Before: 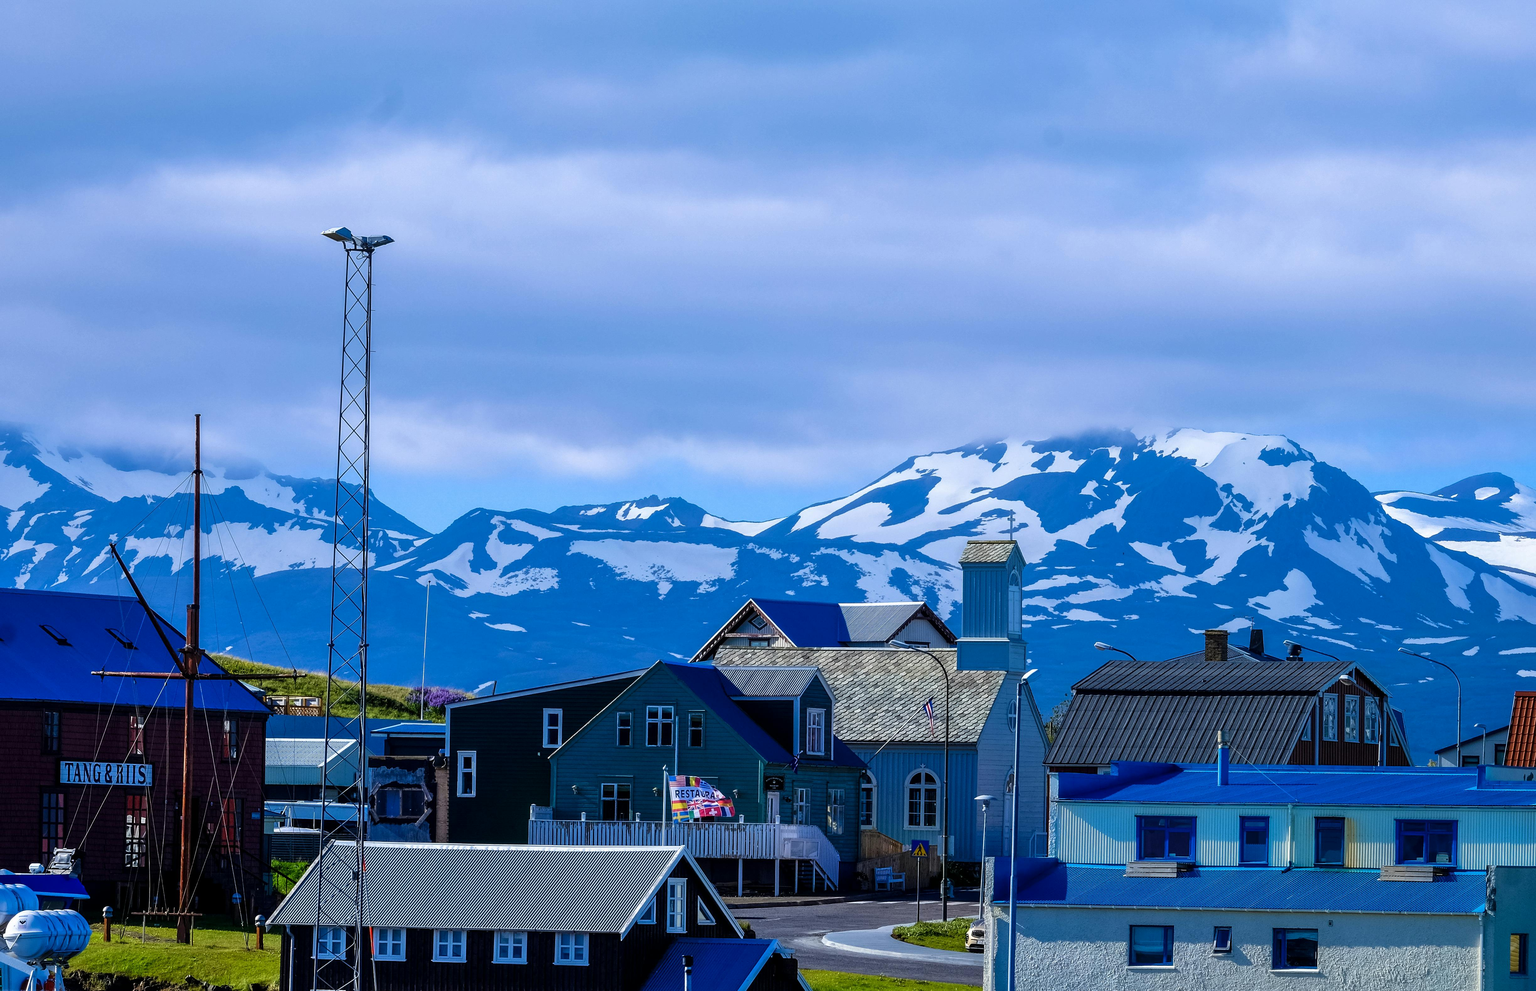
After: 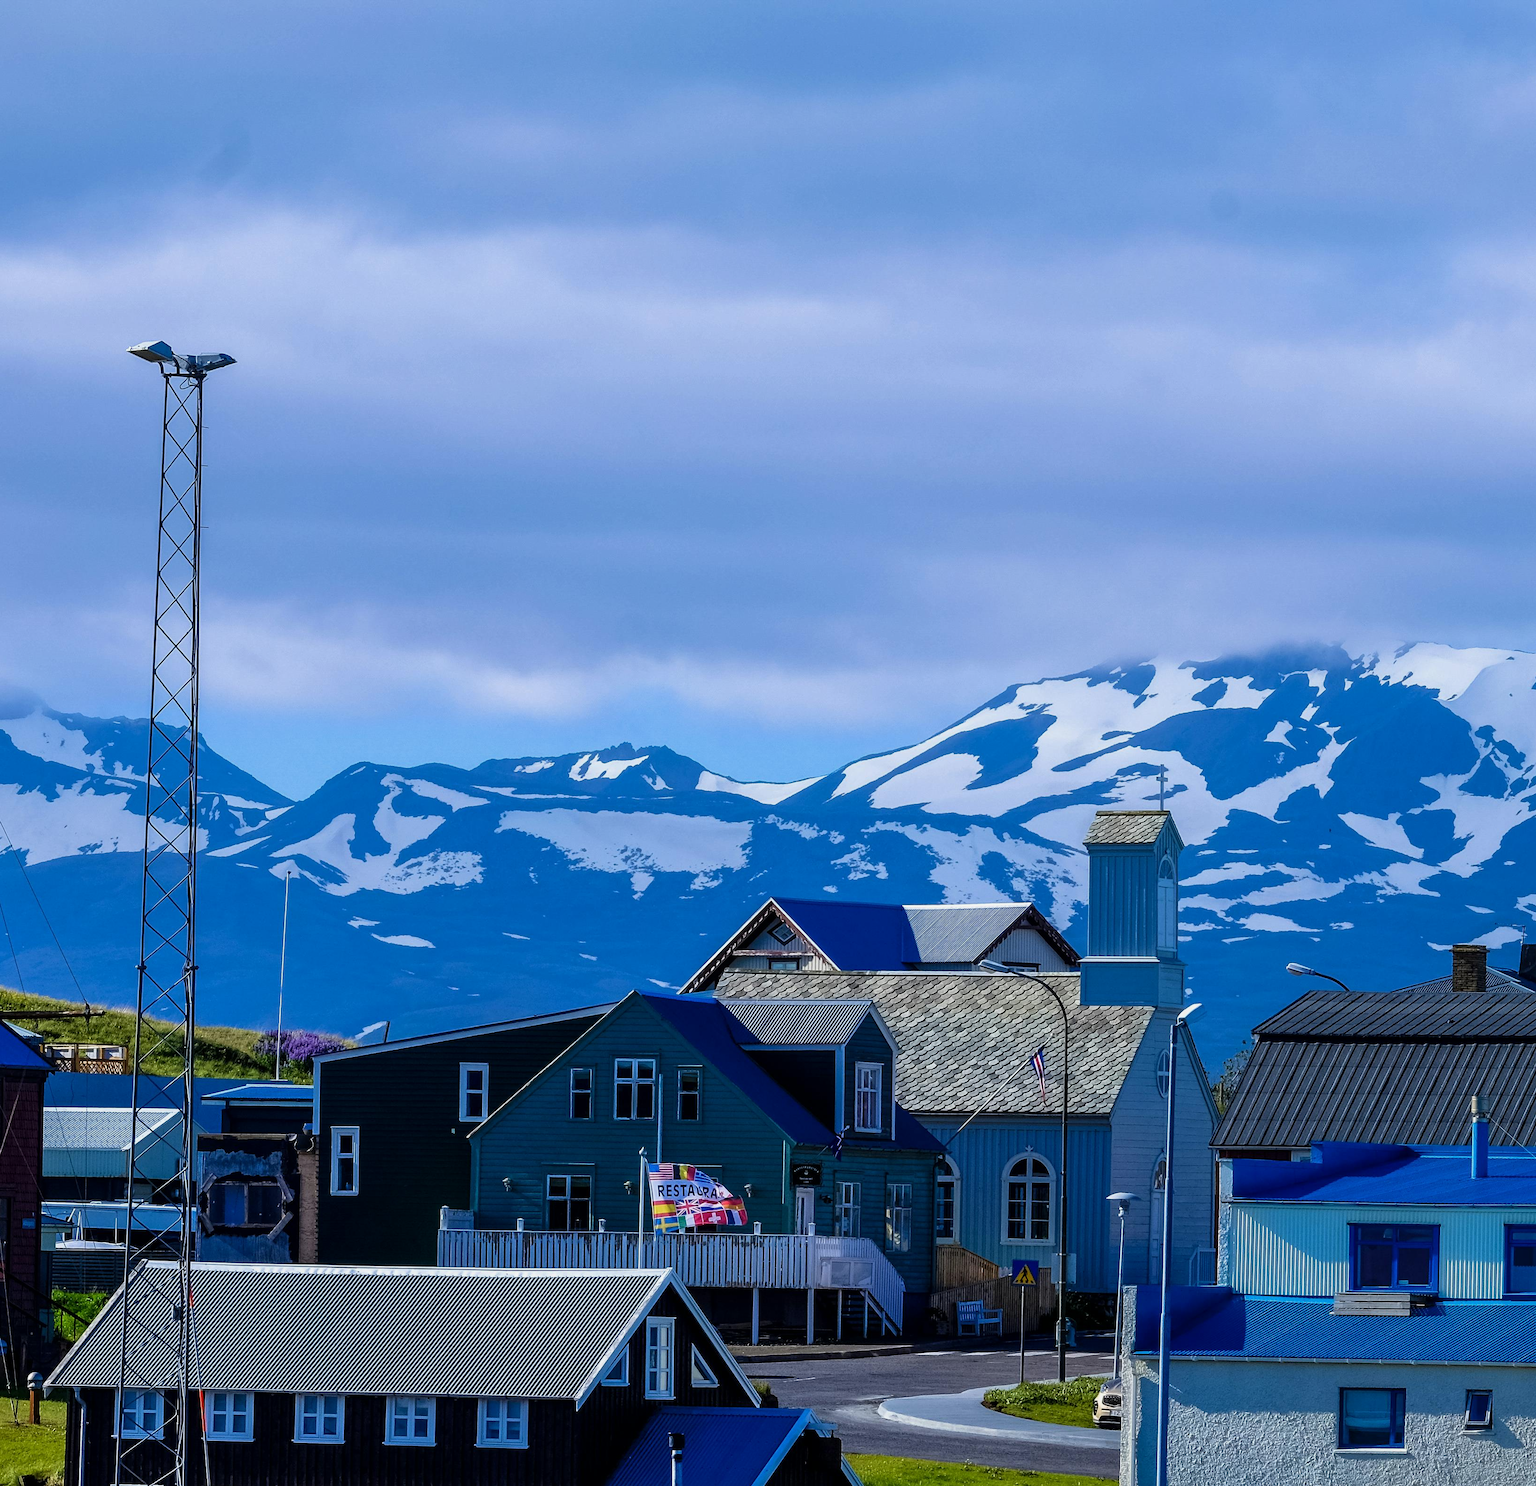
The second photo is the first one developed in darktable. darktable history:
exposure: exposure -0.158 EV, compensate exposure bias true, compensate highlight preservation false
crop: left 15.422%, right 17.737%
